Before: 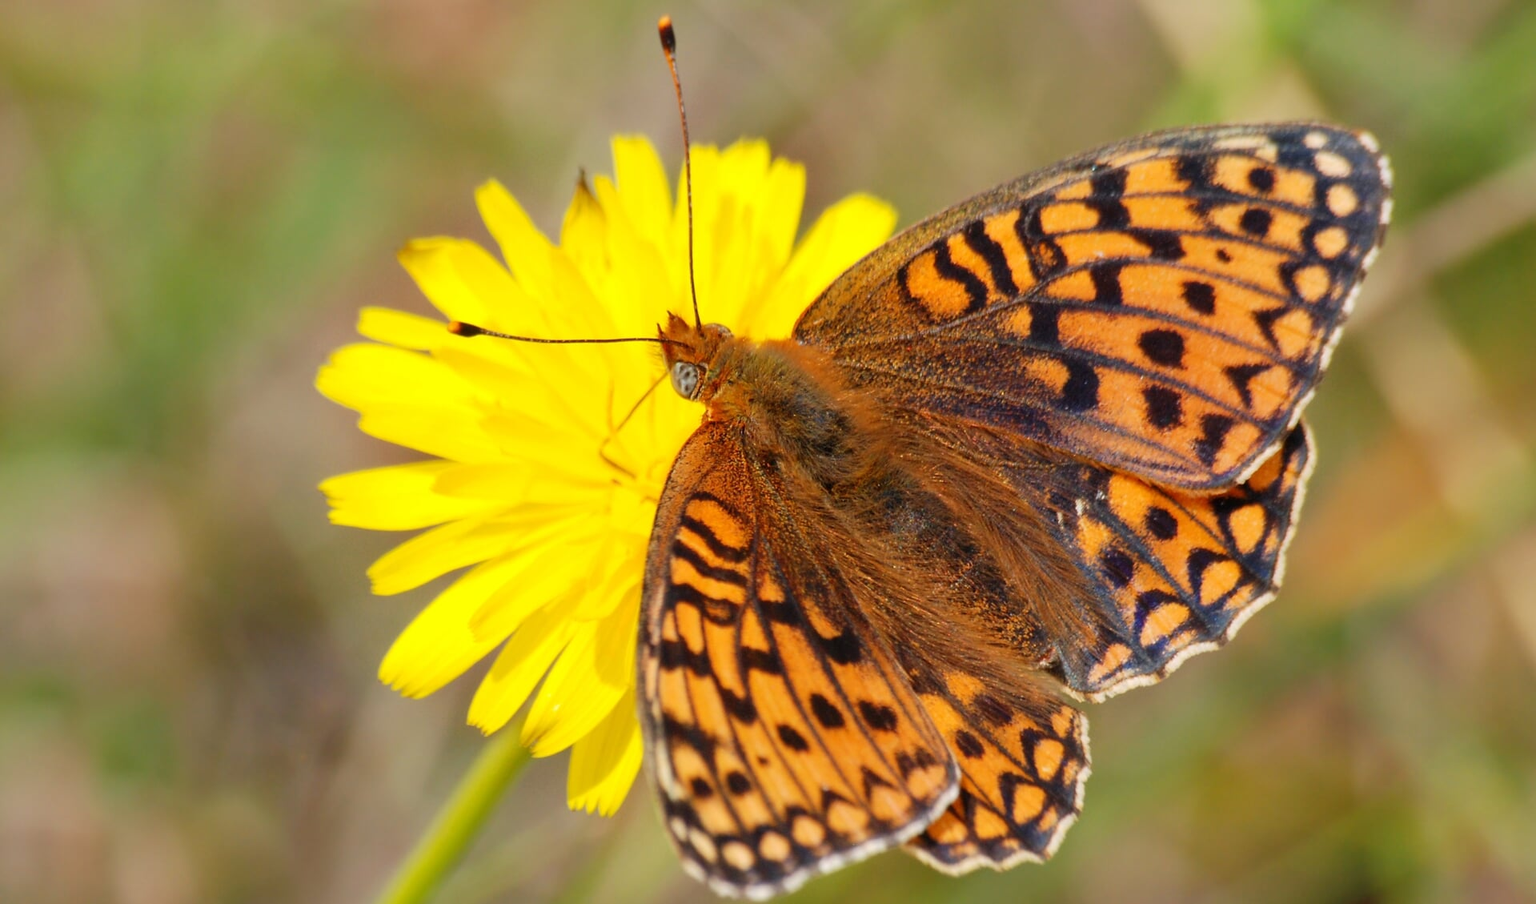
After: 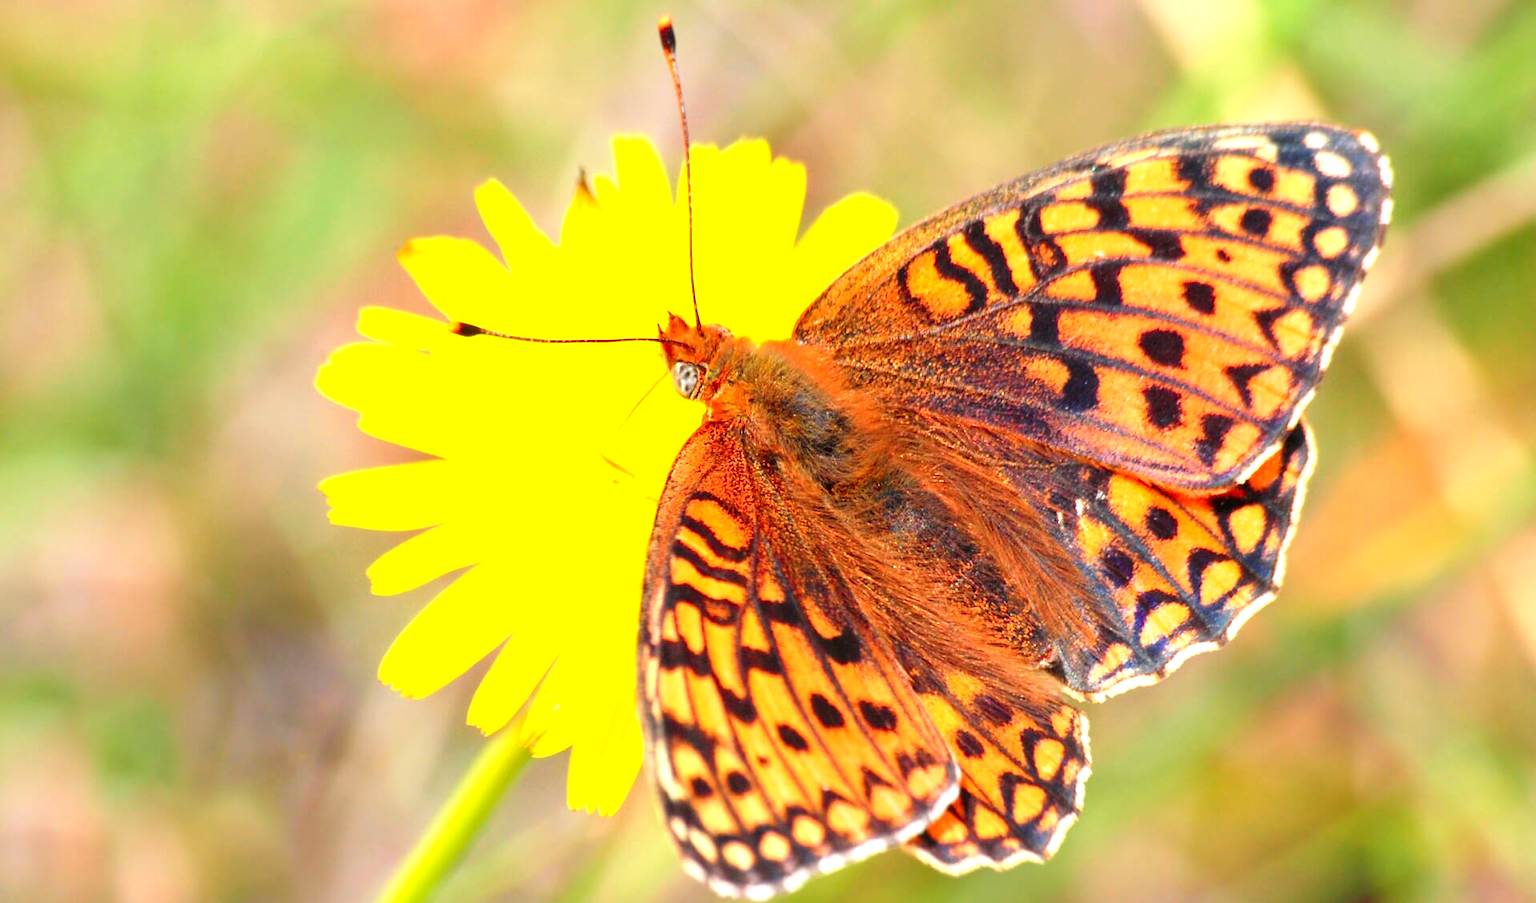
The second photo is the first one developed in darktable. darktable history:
tone curve: curves: ch0 [(0, 0) (0.059, 0.027) (0.162, 0.125) (0.304, 0.279) (0.547, 0.532) (0.828, 0.815) (1, 0.983)]; ch1 [(0, 0) (0.23, 0.166) (0.34, 0.308) (0.371, 0.337) (0.429, 0.411) (0.477, 0.462) (0.499, 0.498) (0.529, 0.537) (0.559, 0.582) (0.743, 0.798) (1, 1)]; ch2 [(0, 0) (0.431, 0.414) (0.498, 0.503) (0.524, 0.528) (0.568, 0.546) (0.6, 0.597) (0.634, 0.645) (0.728, 0.742) (1, 1)], color space Lab, independent channels, preserve colors none
exposure: black level correction 0, exposure 1.2 EV, compensate exposure bias true, compensate highlight preservation false
